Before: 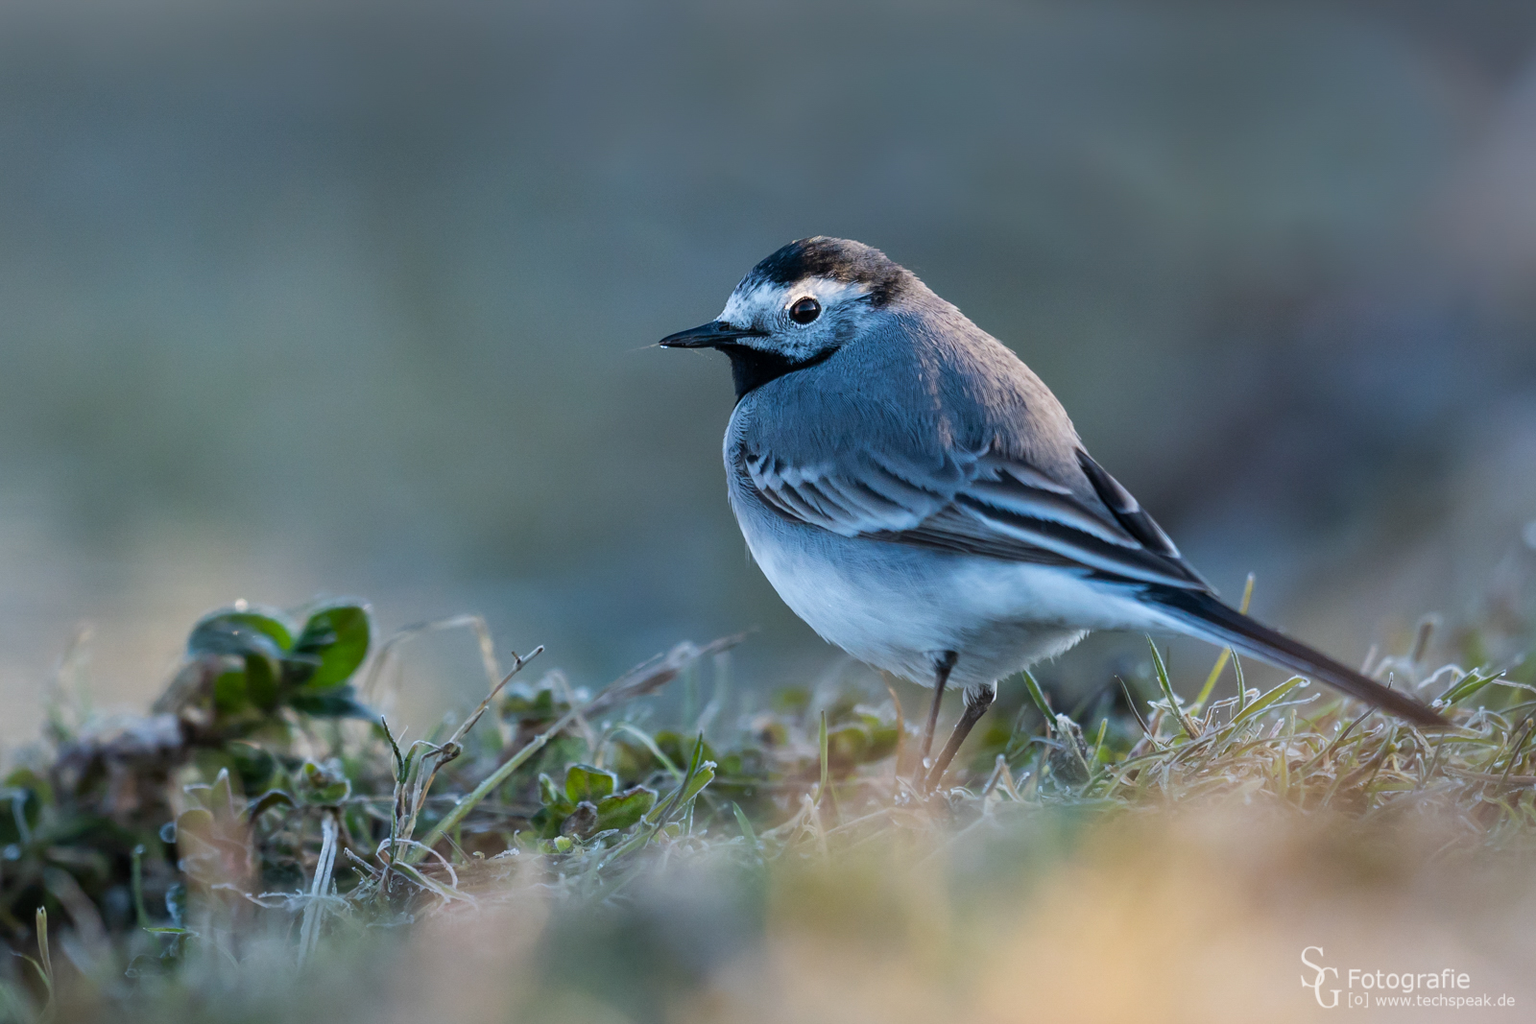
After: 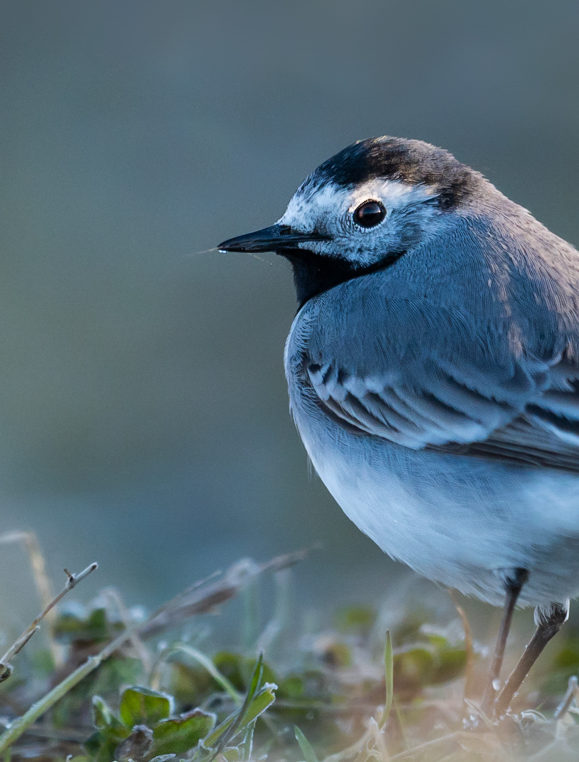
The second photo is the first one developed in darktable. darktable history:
crop and rotate: left 29.371%, top 10.381%, right 34.408%, bottom 18.136%
